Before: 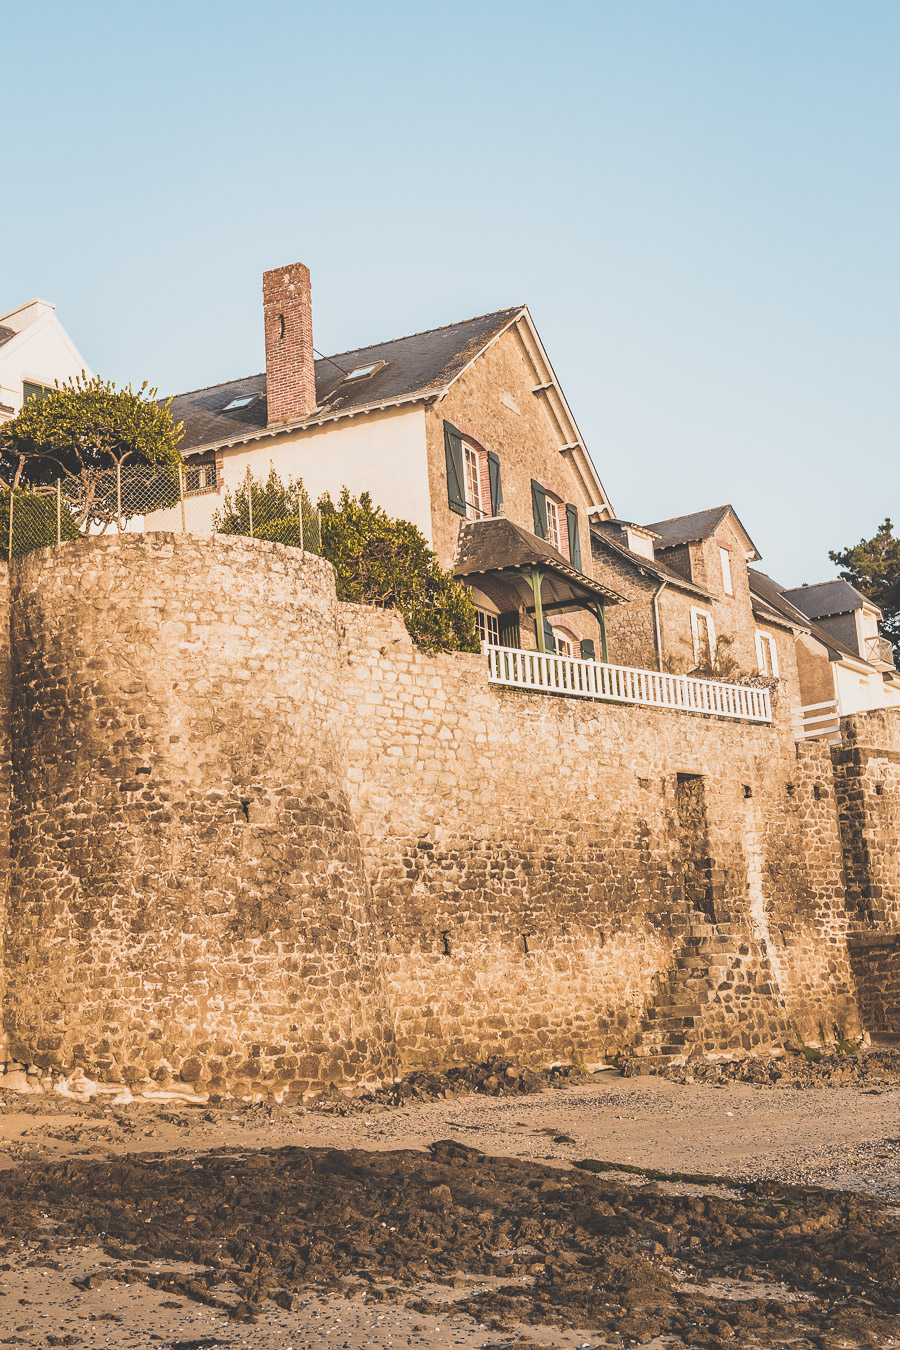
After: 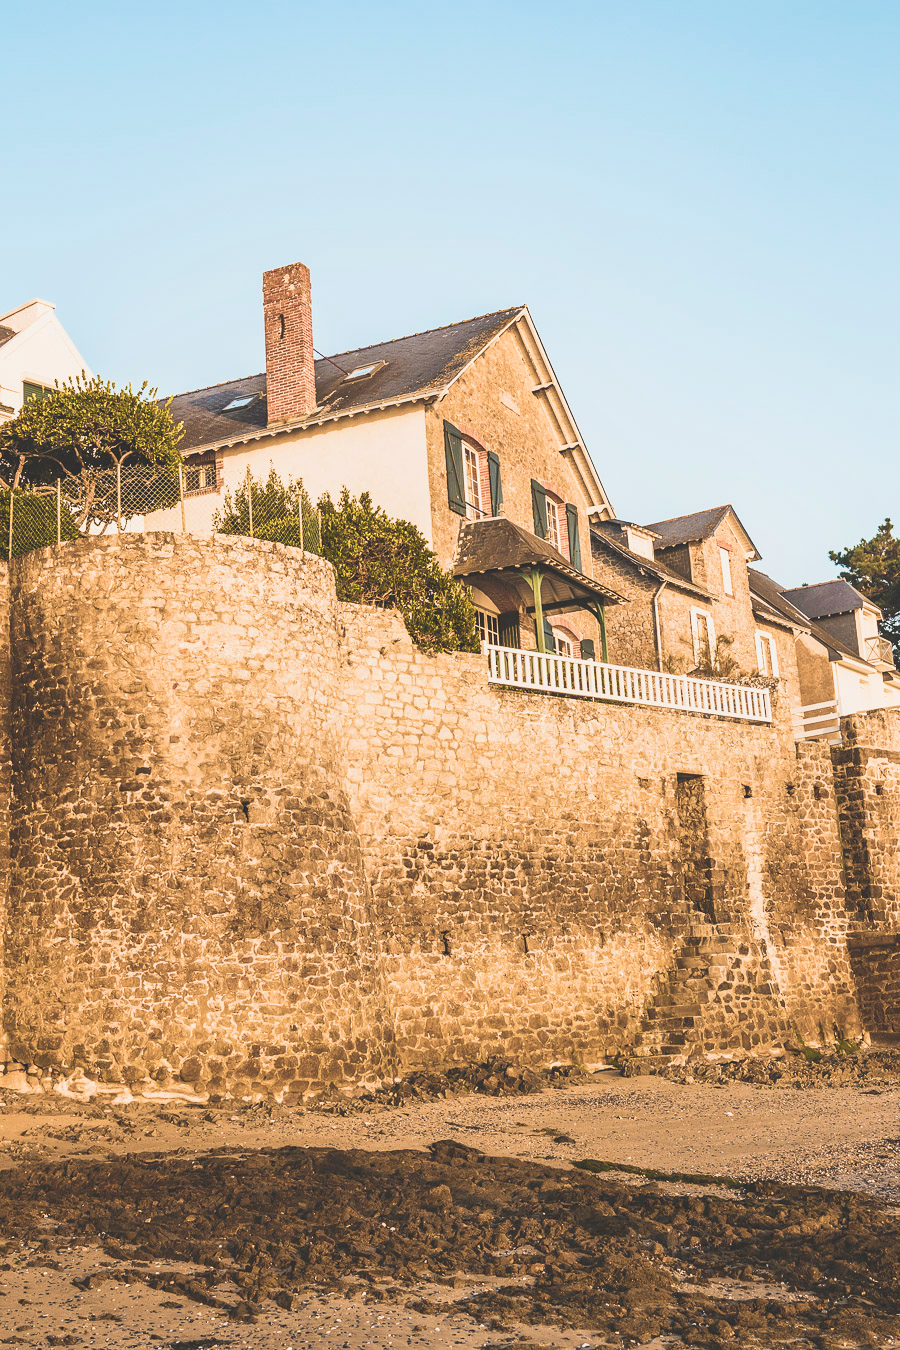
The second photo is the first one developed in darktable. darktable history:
shadows and highlights: shadows 0.452, highlights 38.38
velvia: strength 49.6%
